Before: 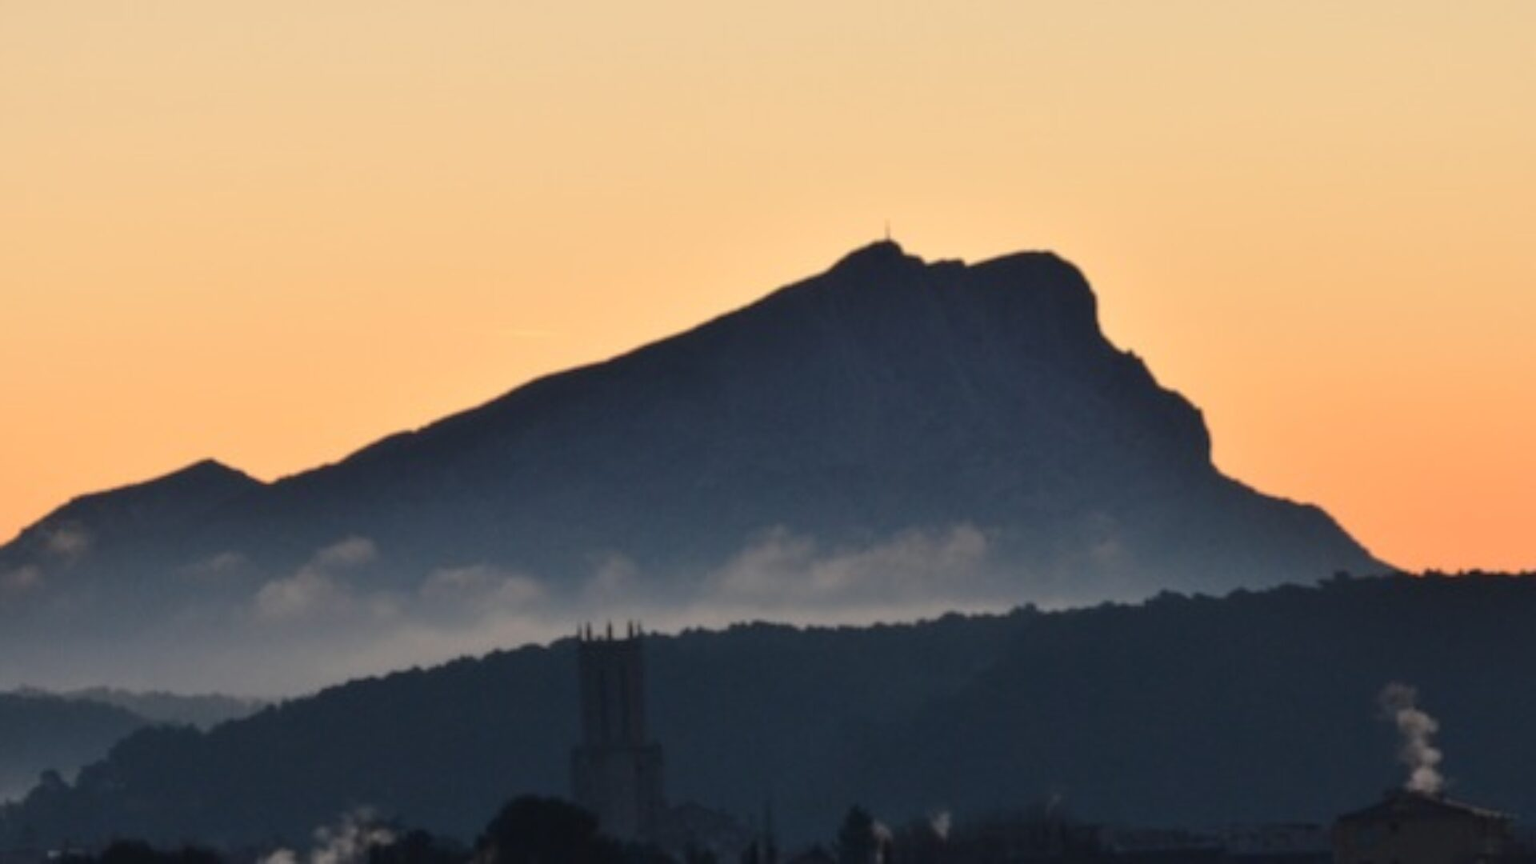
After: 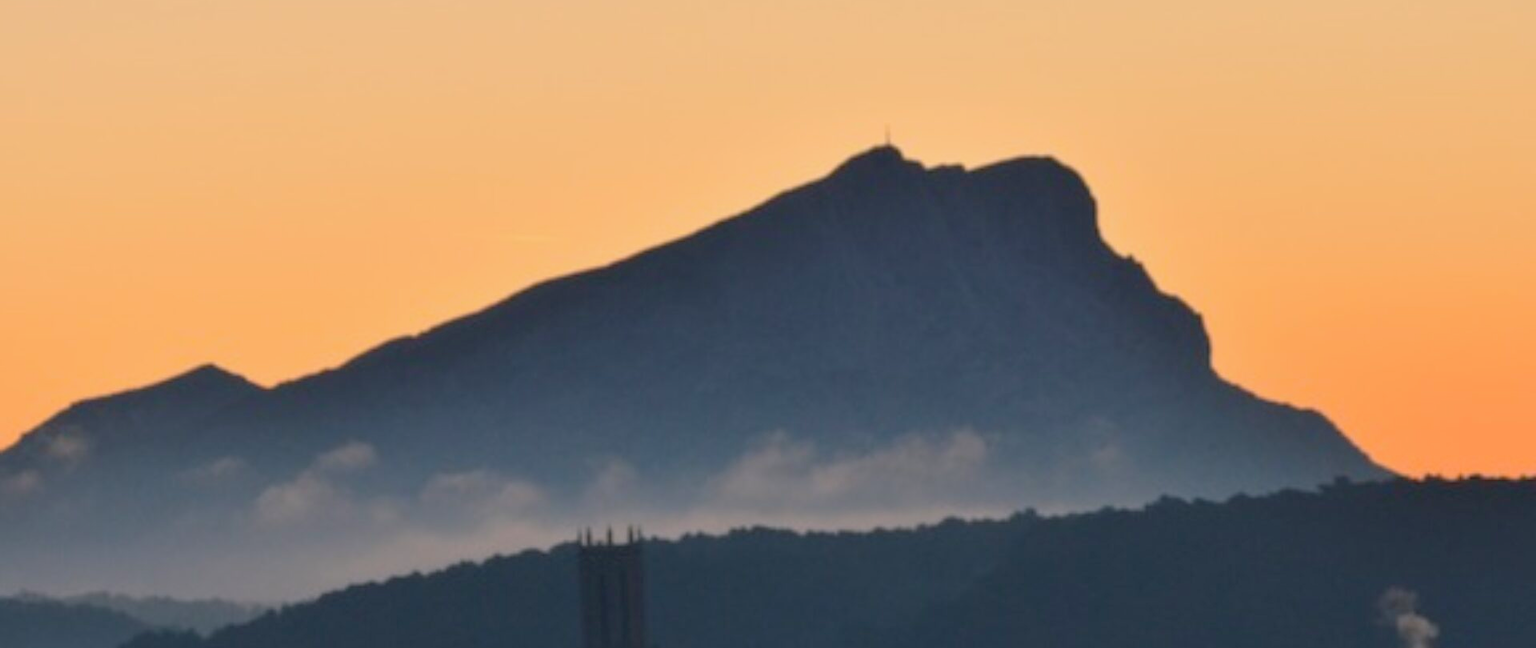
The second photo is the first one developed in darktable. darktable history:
crop: top 11.038%, bottom 13.962%
contrast brightness saturation: contrast -0.15, brightness 0.05, saturation -0.12
color balance rgb: shadows lift › chroma 2%, shadows lift › hue 217.2°, power › chroma 0.25%, power › hue 60°, highlights gain › chroma 1.5%, highlights gain › hue 309.6°, global offset › luminance -0.5%, perceptual saturation grading › global saturation 15%, global vibrance 20%
